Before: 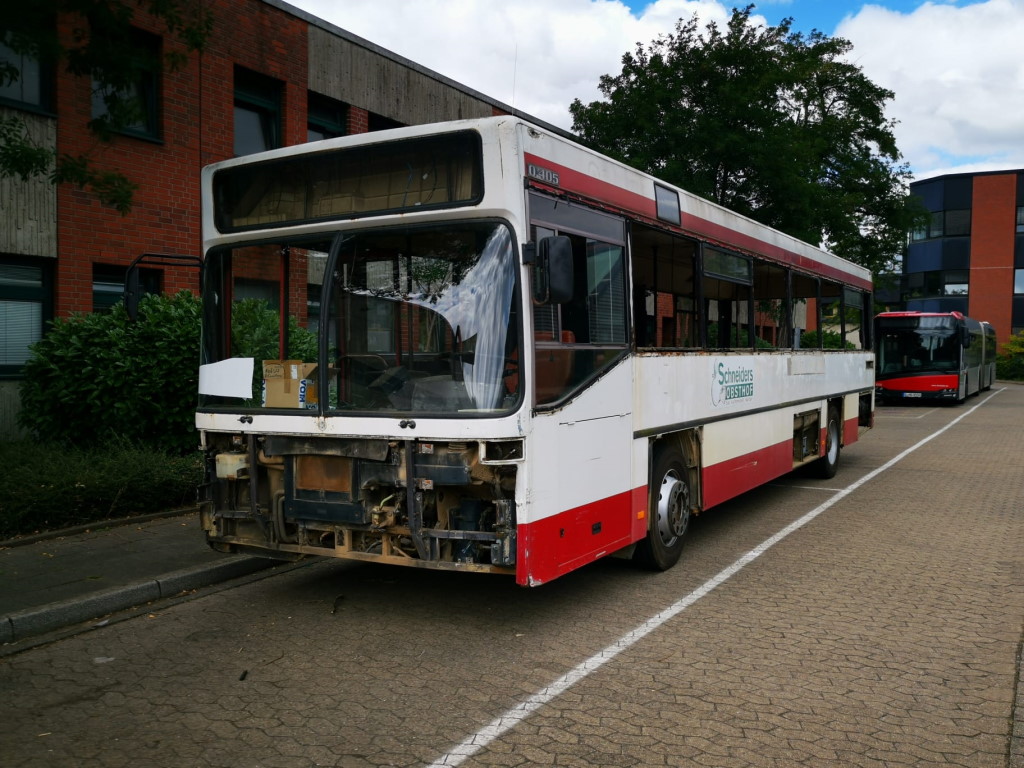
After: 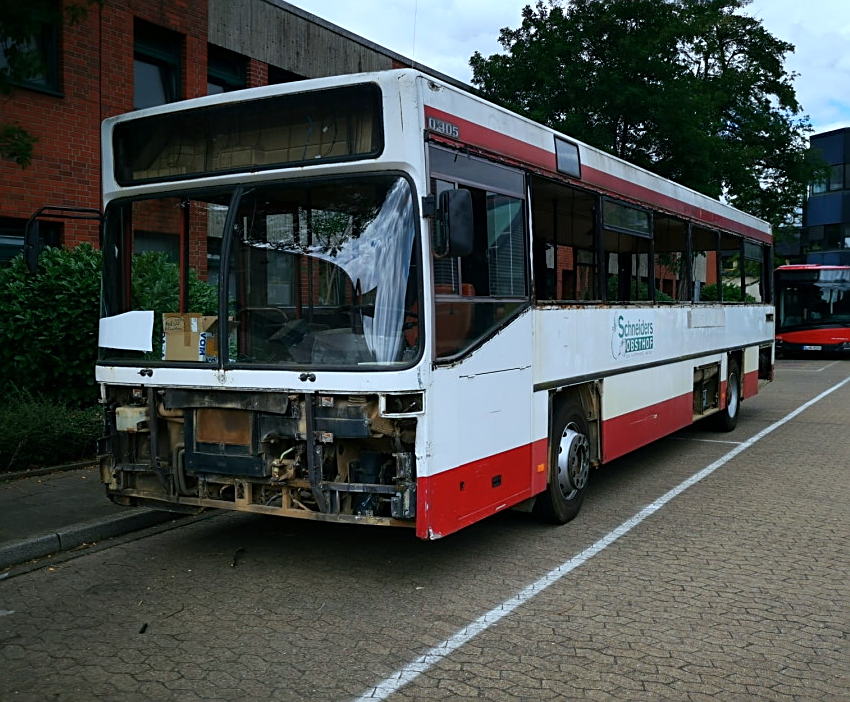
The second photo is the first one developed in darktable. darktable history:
crop: left 9.794%, top 6.242%, right 7.181%, bottom 2.317%
tone equalizer: on, module defaults
color calibration: illuminant Planckian (black body), x 0.376, y 0.374, temperature 4126.56 K
sharpen: on, module defaults
